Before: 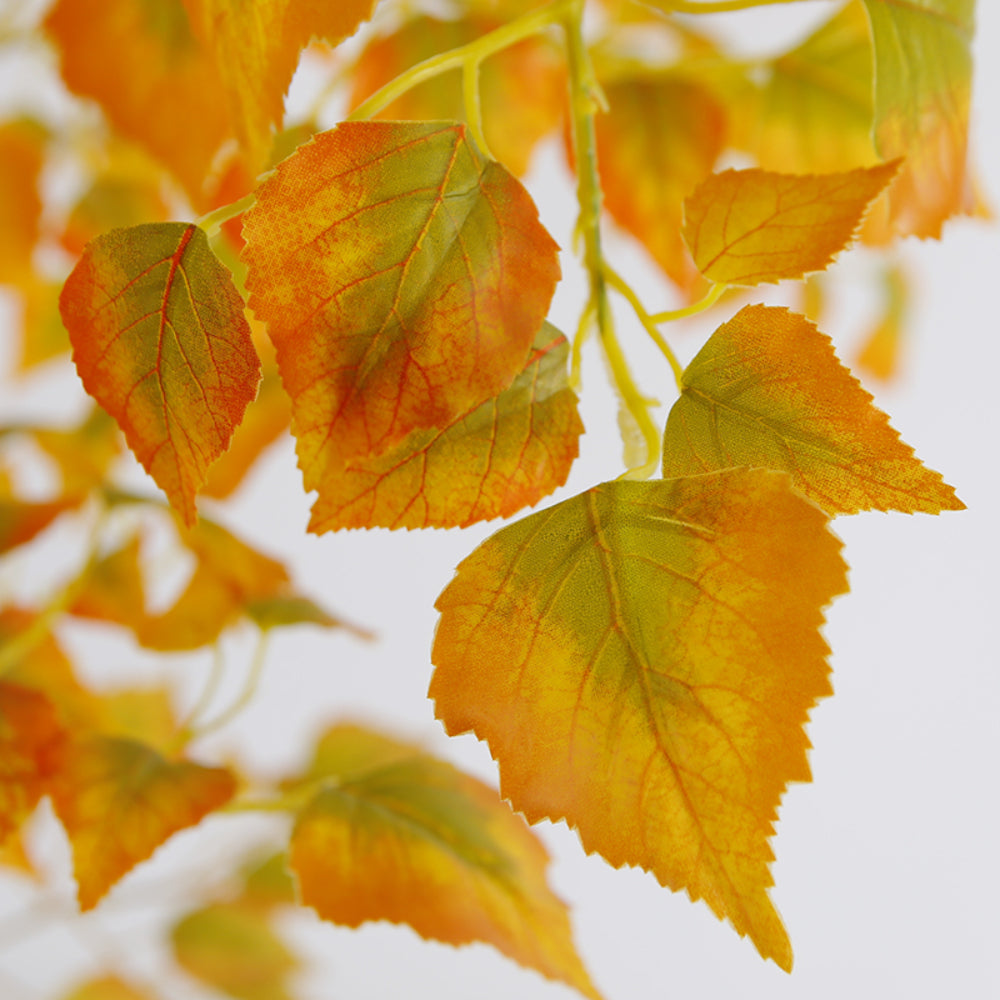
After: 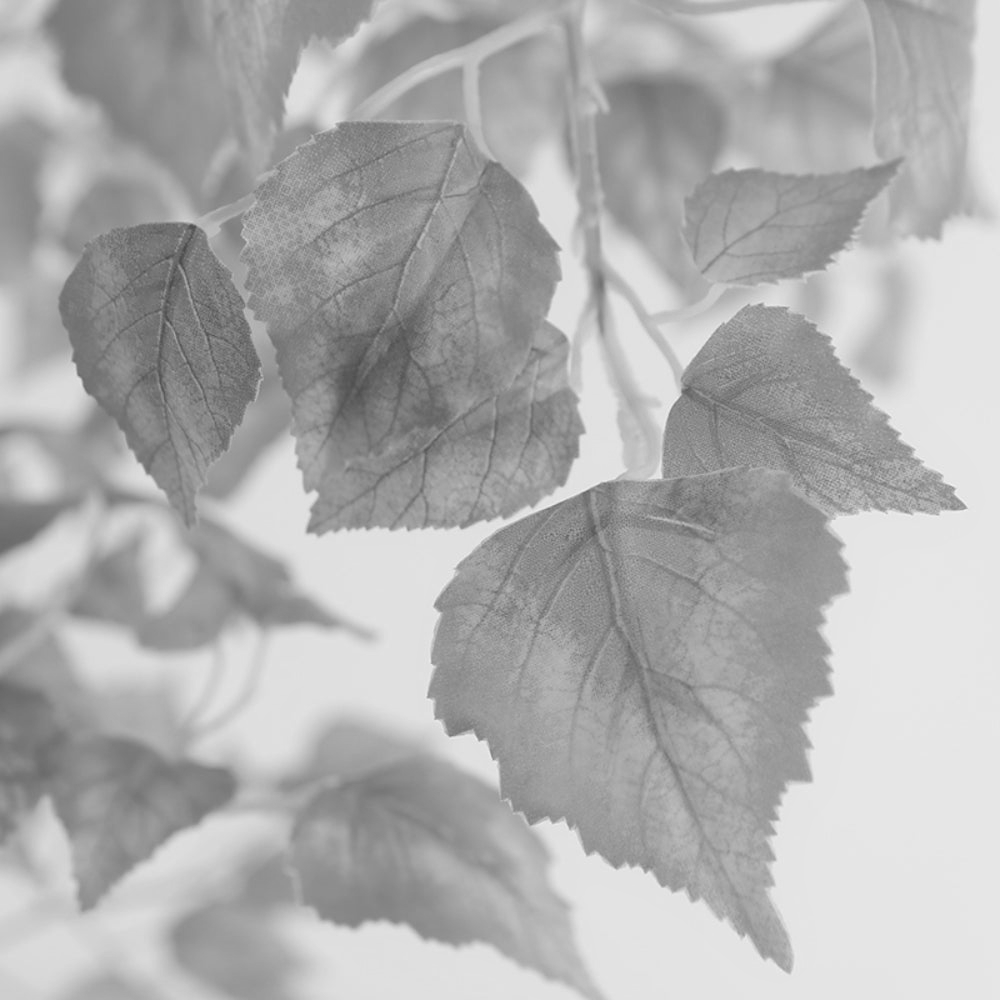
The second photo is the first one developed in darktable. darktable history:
contrast brightness saturation: contrast 0.03, brightness 0.06, saturation 0.13
monochrome: size 3.1
